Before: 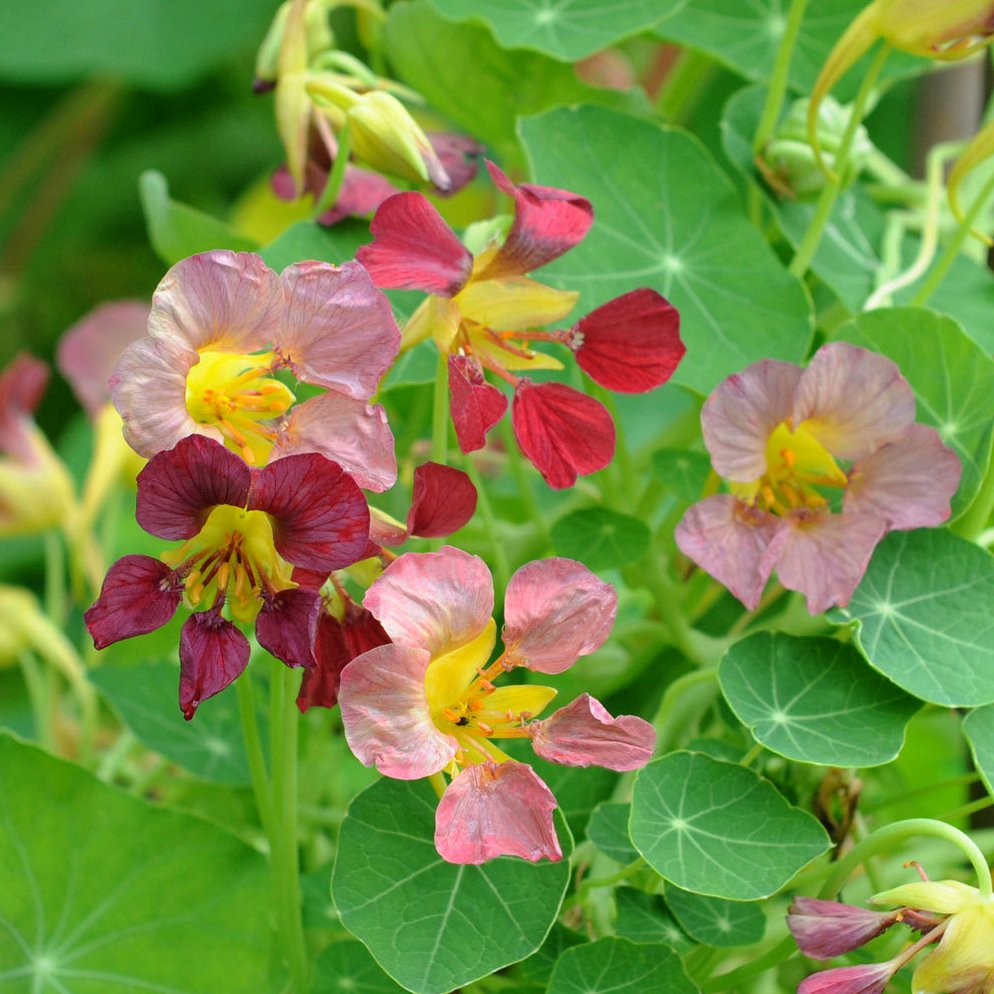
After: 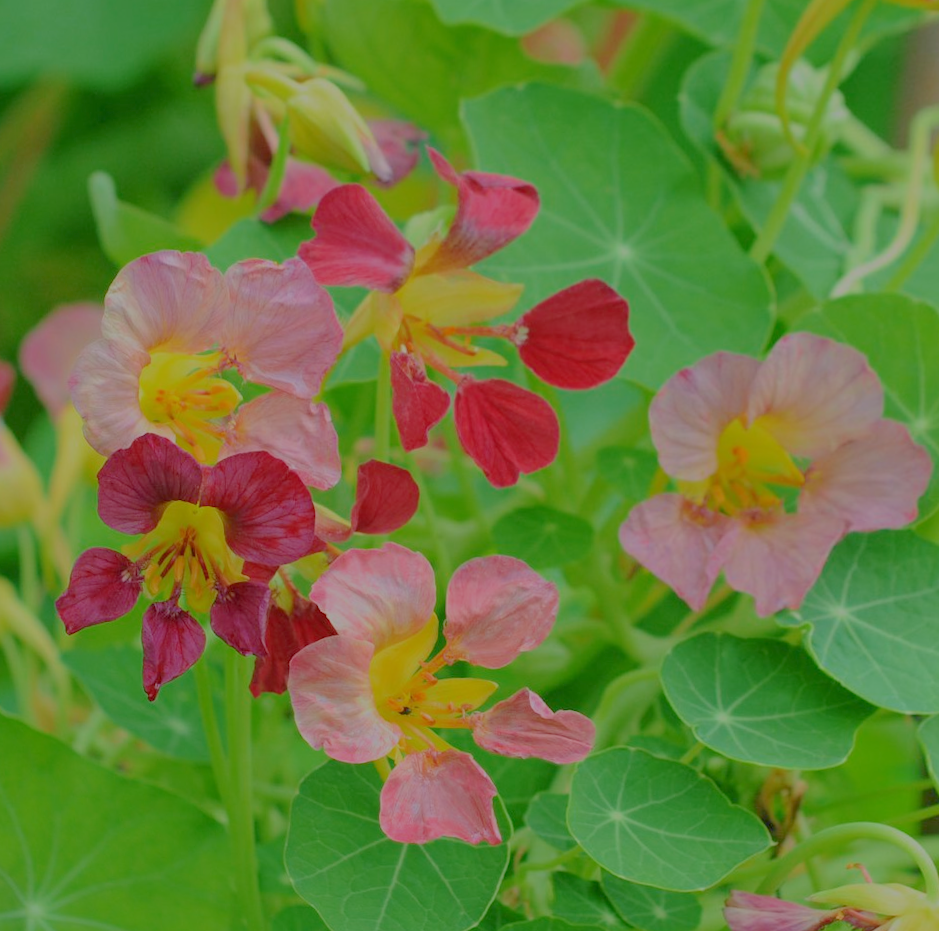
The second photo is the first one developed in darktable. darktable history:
rotate and perspective: rotation 0.062°, lens shift (vertical) 0.115, lens shift (horizontal) -0.133, crop left 0.047, crop right 0.94, crop top 0.061, crop bottom 0.94
filmic rgb: black relative exposure -14 EV, white relative exposure 8 EV, threshold 3 EV, hardness 3.74, latitude 50%, contrast 0.5, color science v5 (2021), contrast in shadows safe, contrast in highlights safe, enable highlight reconstruction true
